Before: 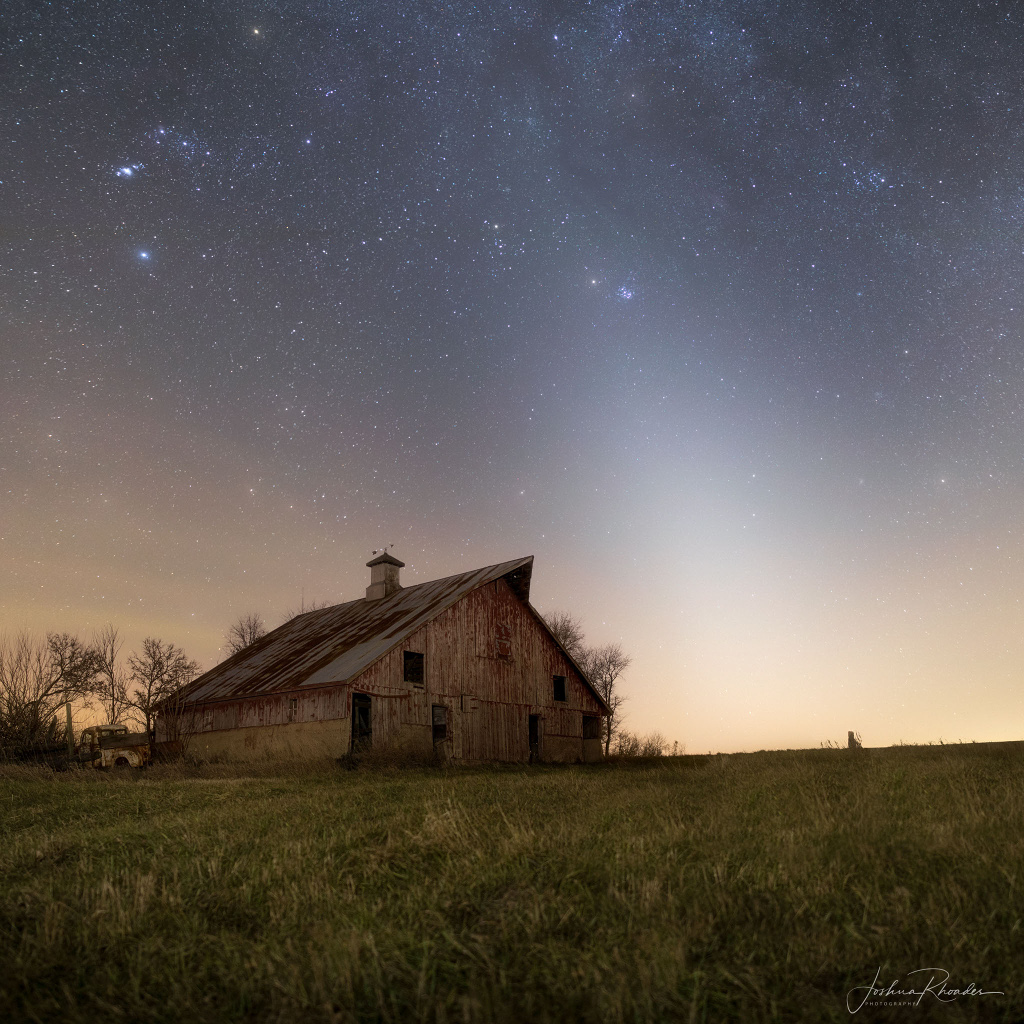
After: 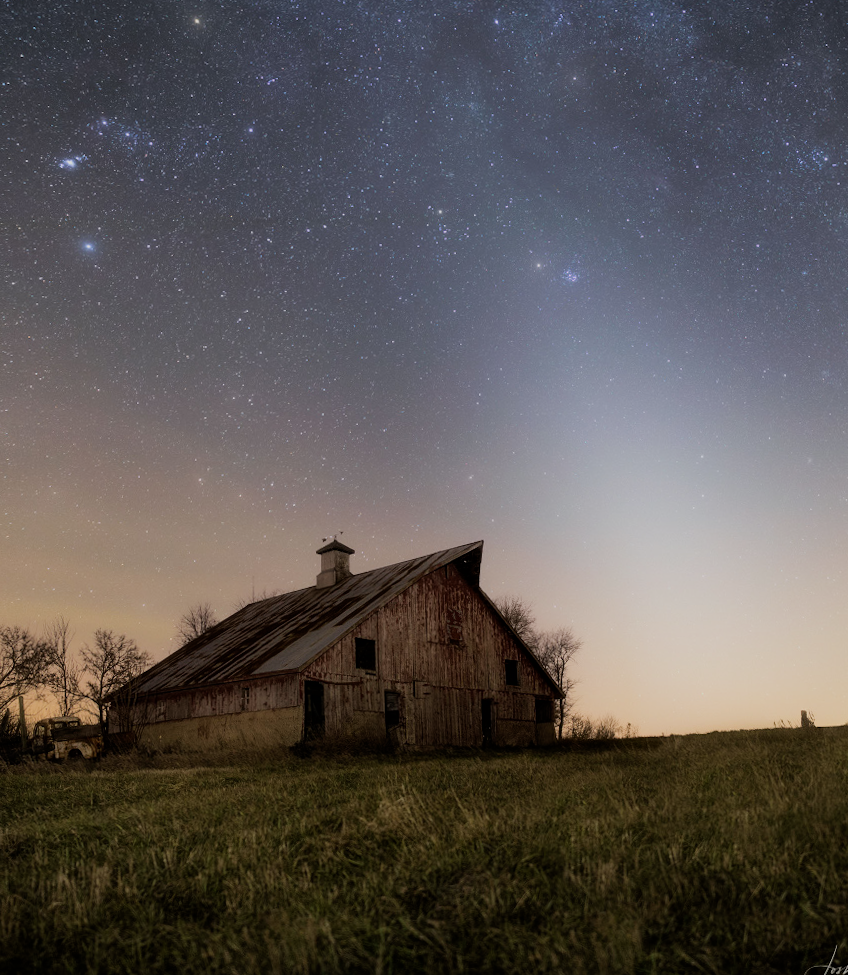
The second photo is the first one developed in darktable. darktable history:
filmic rgb: black relative exposure -7.65 EV, white relative exposure 4.56 EV, hardness 3.61, contrast 1.05
crop and rotate: angle 1°, left 4.281%, top 0.642%, right 11.383%, bottom 2.486%
